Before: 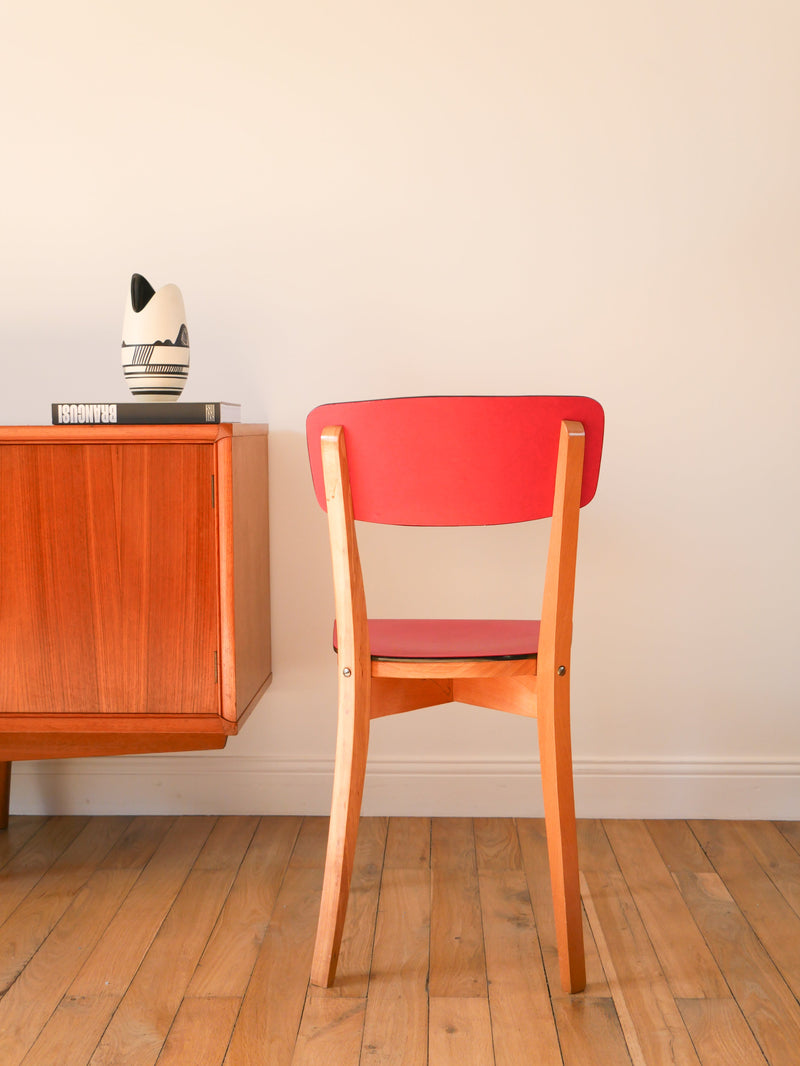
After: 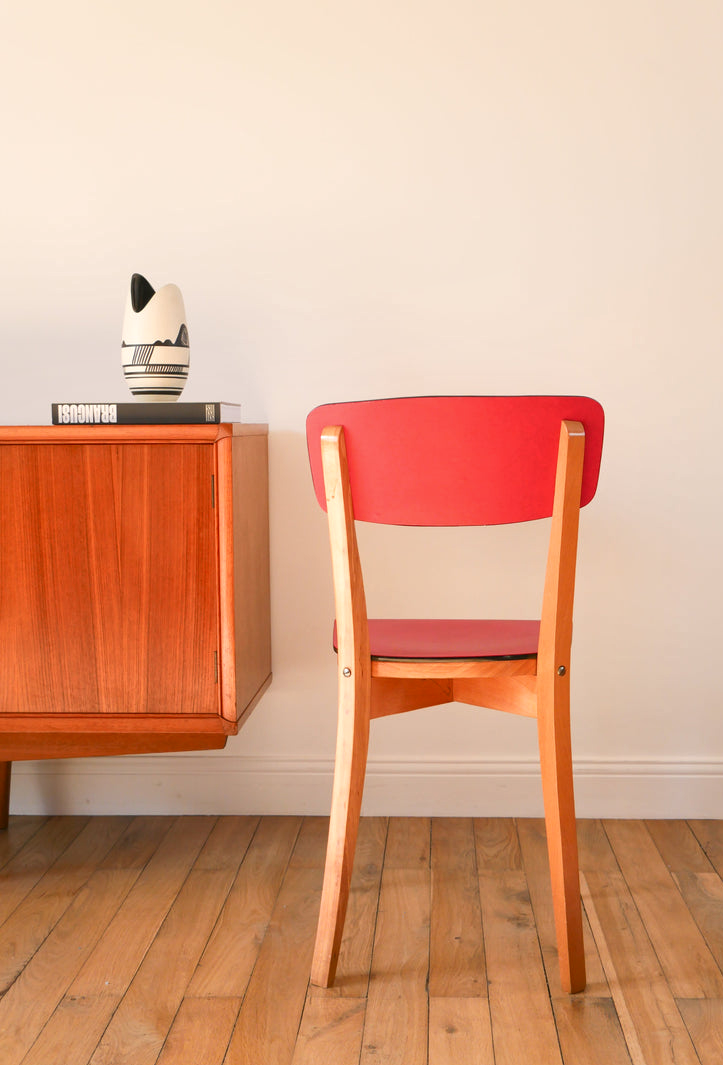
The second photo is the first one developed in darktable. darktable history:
local contrast: mode bilateral grid, contrast 20, coarseness 50, detail 120%, midtone range 0.2
crop: right 9.509%, bottom 0.031%
